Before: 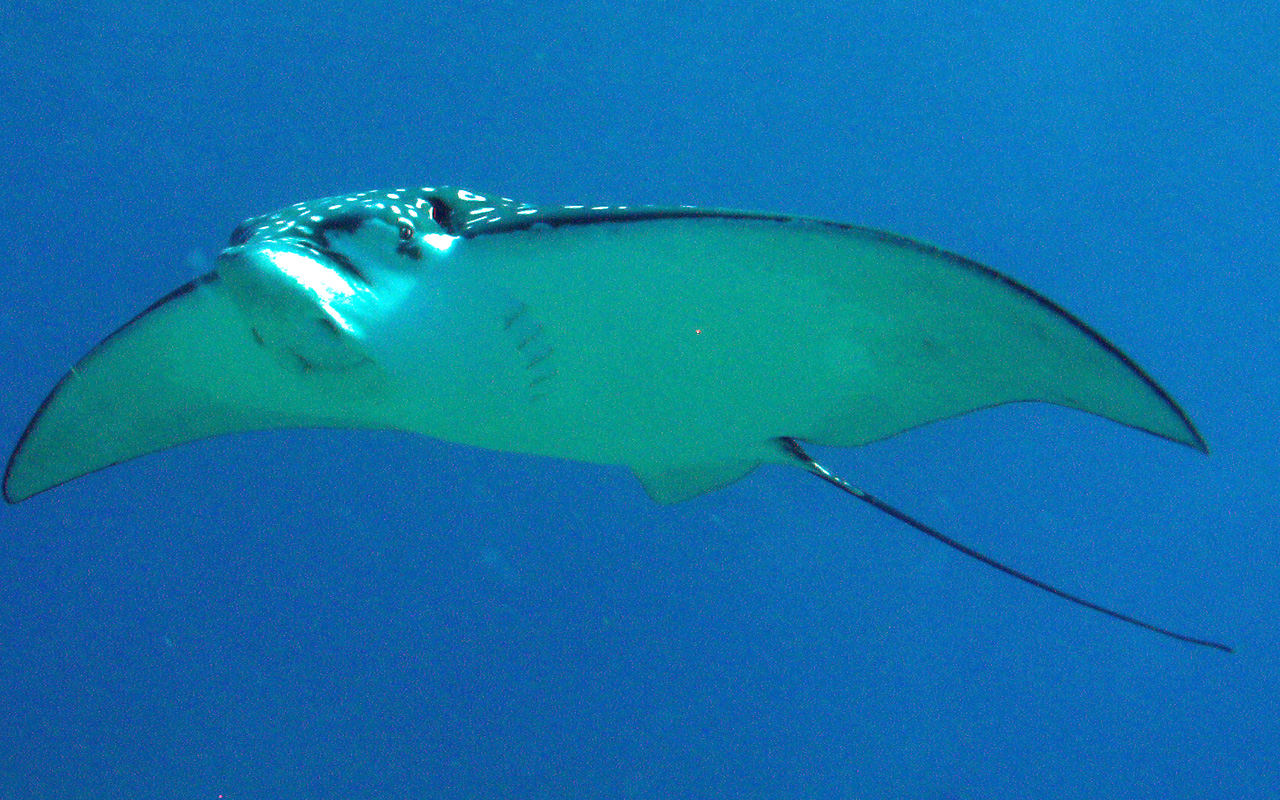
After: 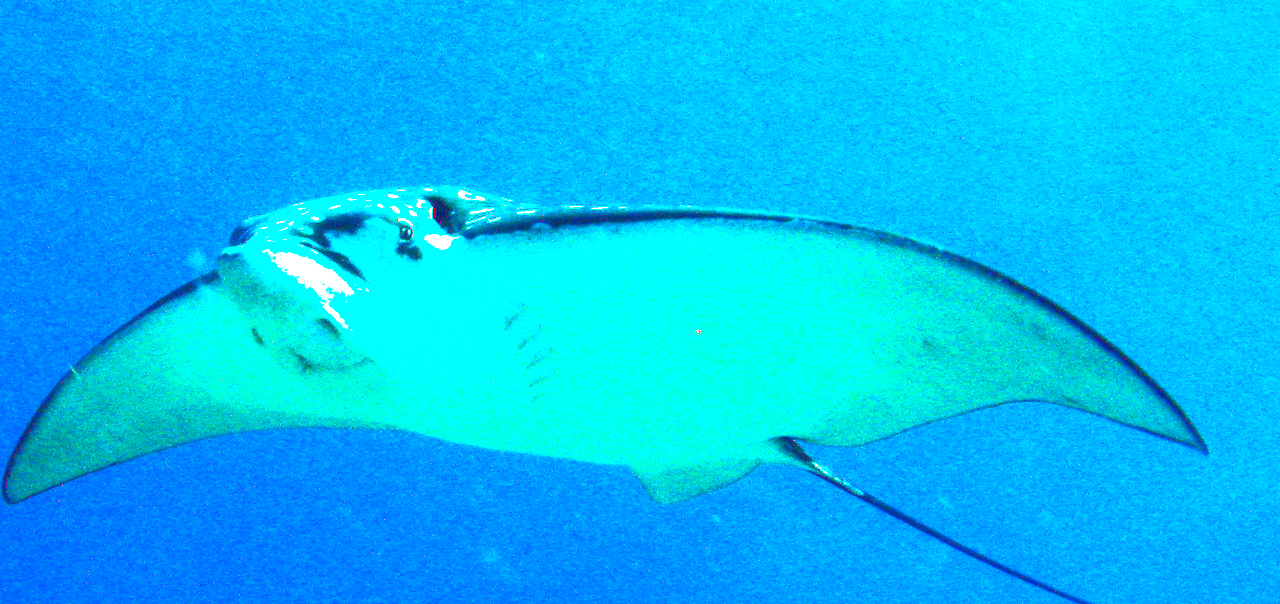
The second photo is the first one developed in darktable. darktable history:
crop: bottom 24.448%
contrast brightness saturation: contrast 0.985, brightness 0.987, saturation 0.999
